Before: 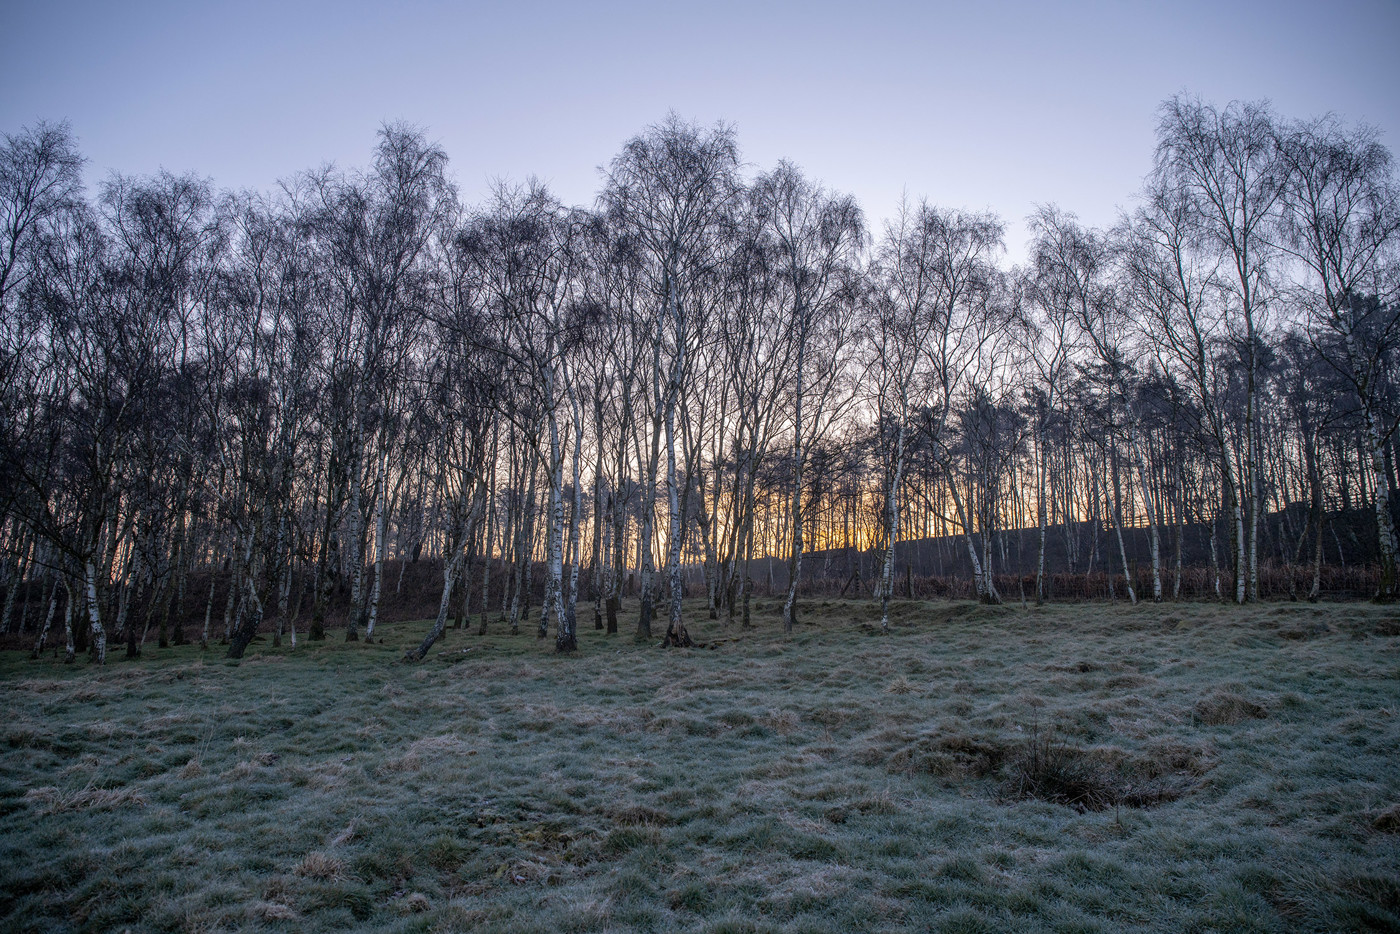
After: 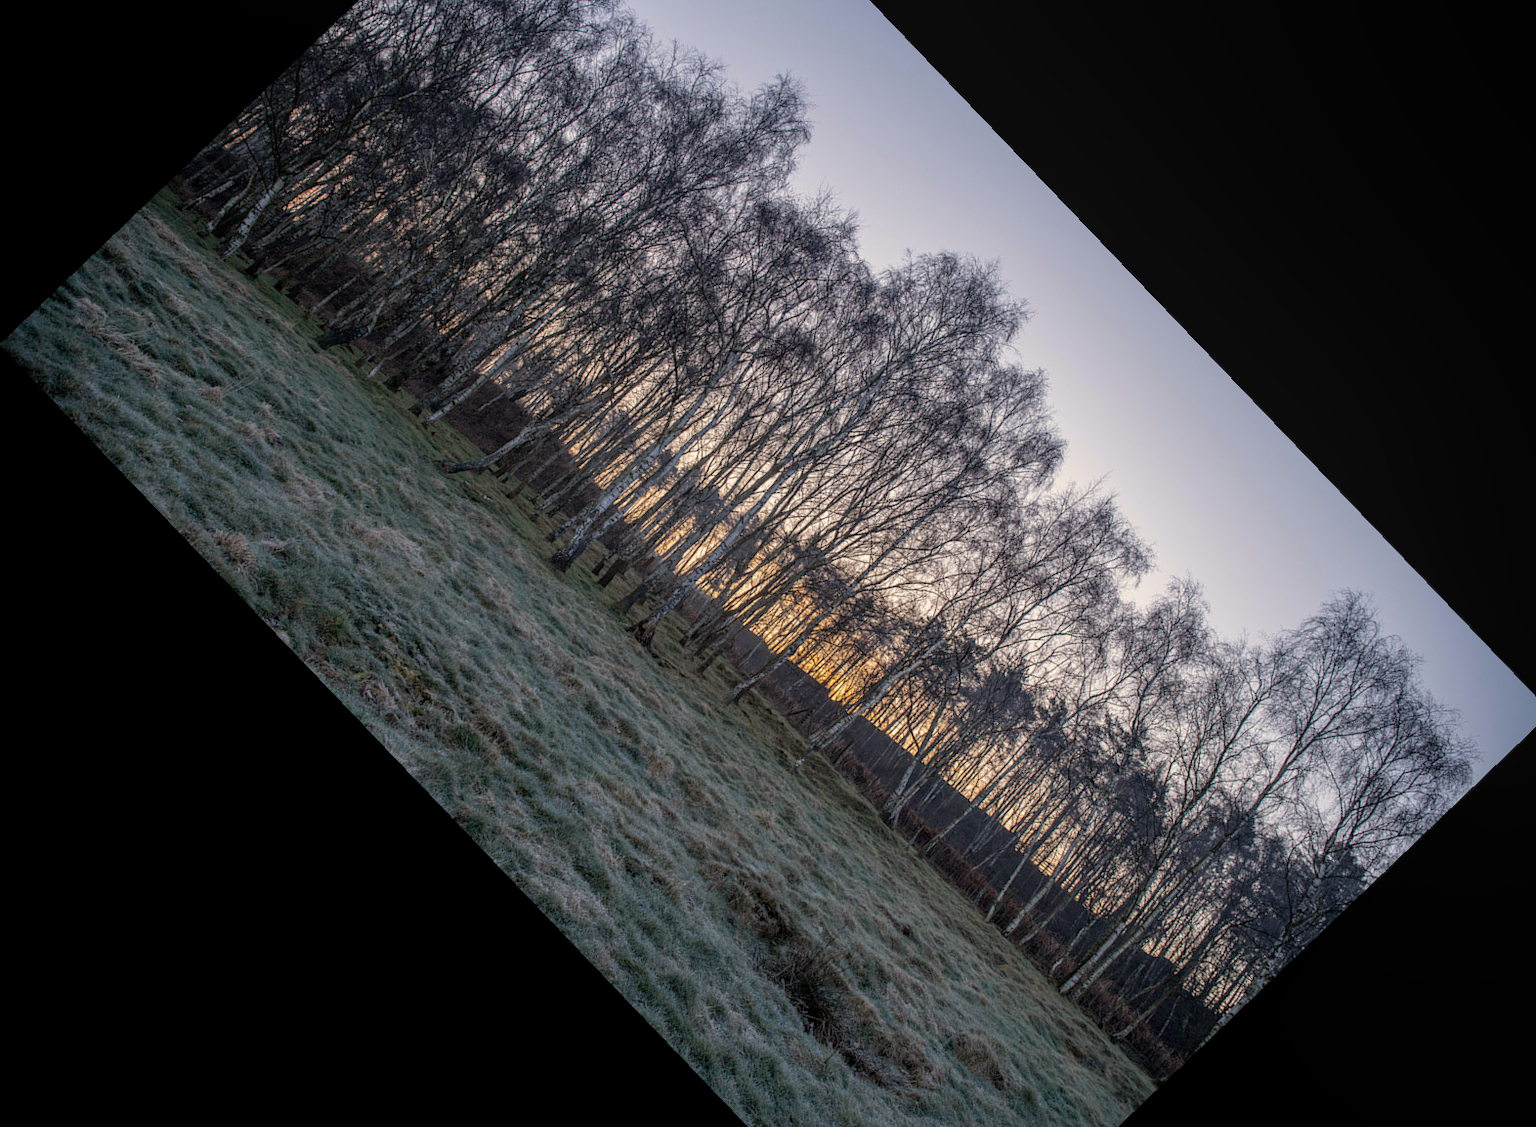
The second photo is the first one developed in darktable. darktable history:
local contrast: detail 110%
crop and rotate: angle -46.26°, top 16.234%, right 0.912%, bottom 11.704%
rotate and perspective: rotation -2°, crop left 0.022, crop right 0.978, crop top 0.049, crop bottom 0.951
exposure: black level correction 0.001, compensate highlight preservation false
white balance: red 1.045, blue 0.932
